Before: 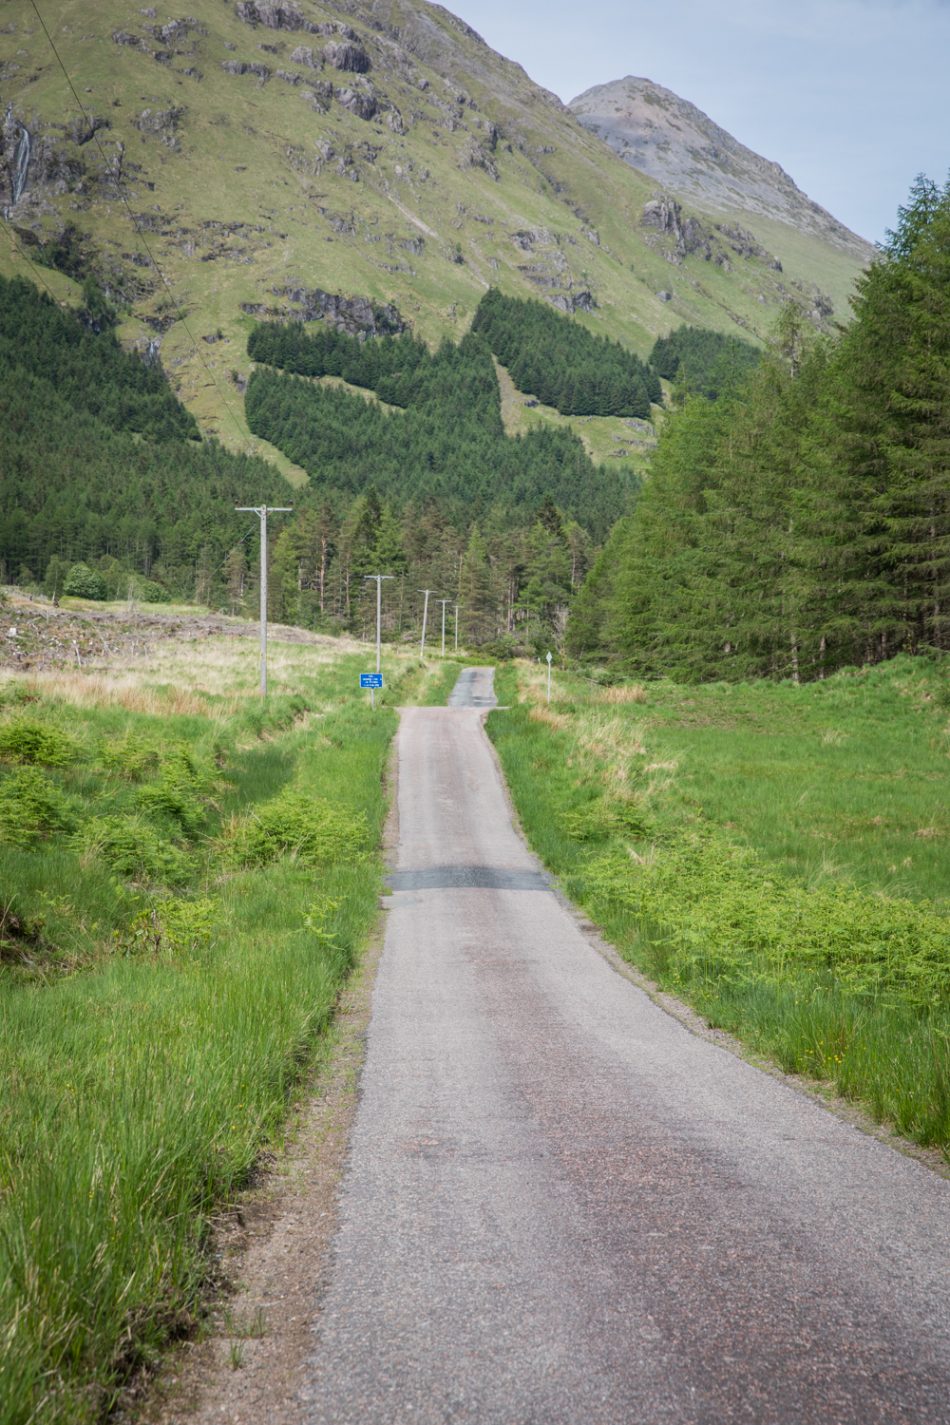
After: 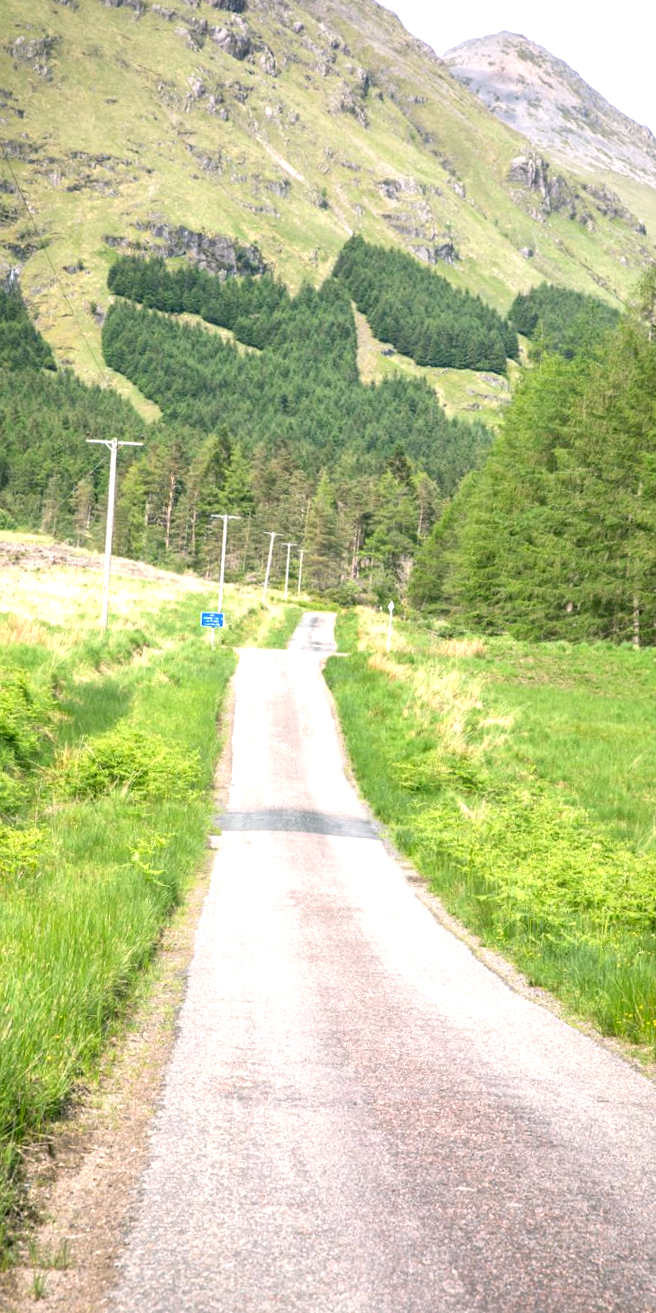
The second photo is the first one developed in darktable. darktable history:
local contrast: mode bilateral grid, contrast 10, coarseness 25, detail 115%, midtone range 0.2
crop and rotate: angle -3.27°, left 14.277%, top 0.028%, right 10.766%, bottom 0.028%
exposure: black level correction 0, exposure 1.1 EV, compensate exposure bias true, compensate highlight preservation false
color correction: highlights a* 4.02, highlights b* 4.98, shadows a* -7.55, shadows b* 4.98
